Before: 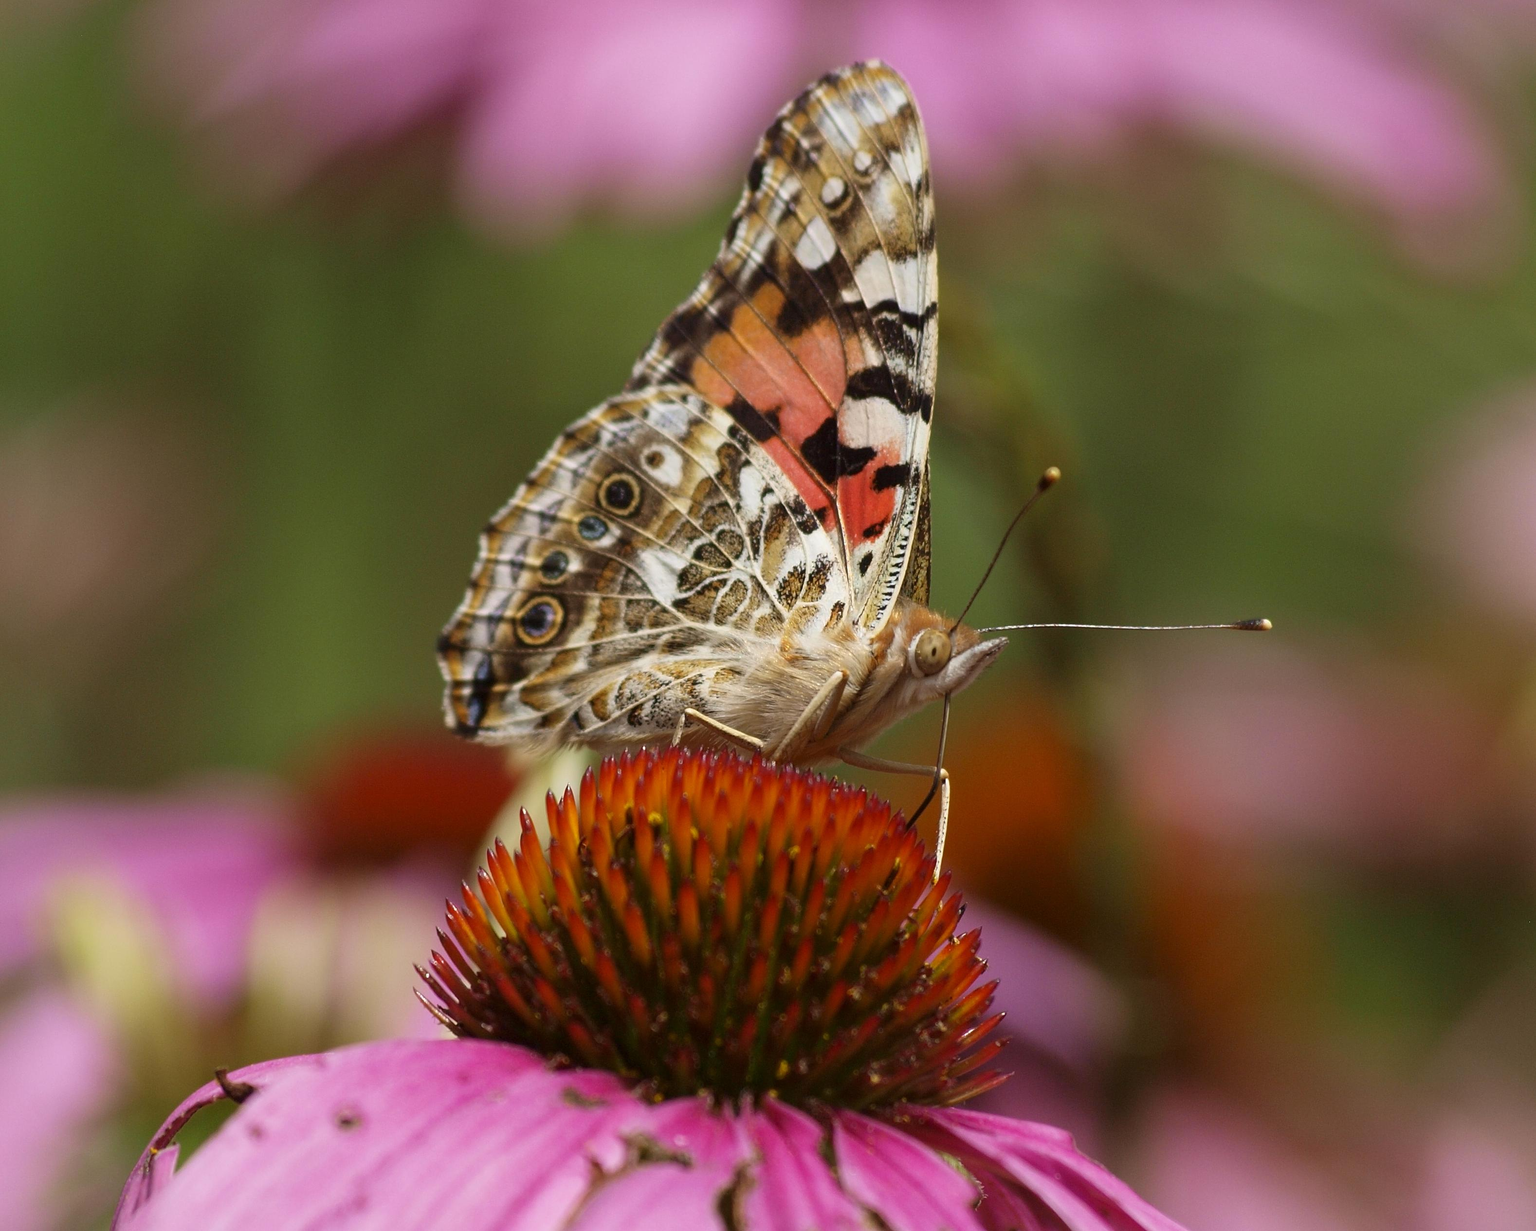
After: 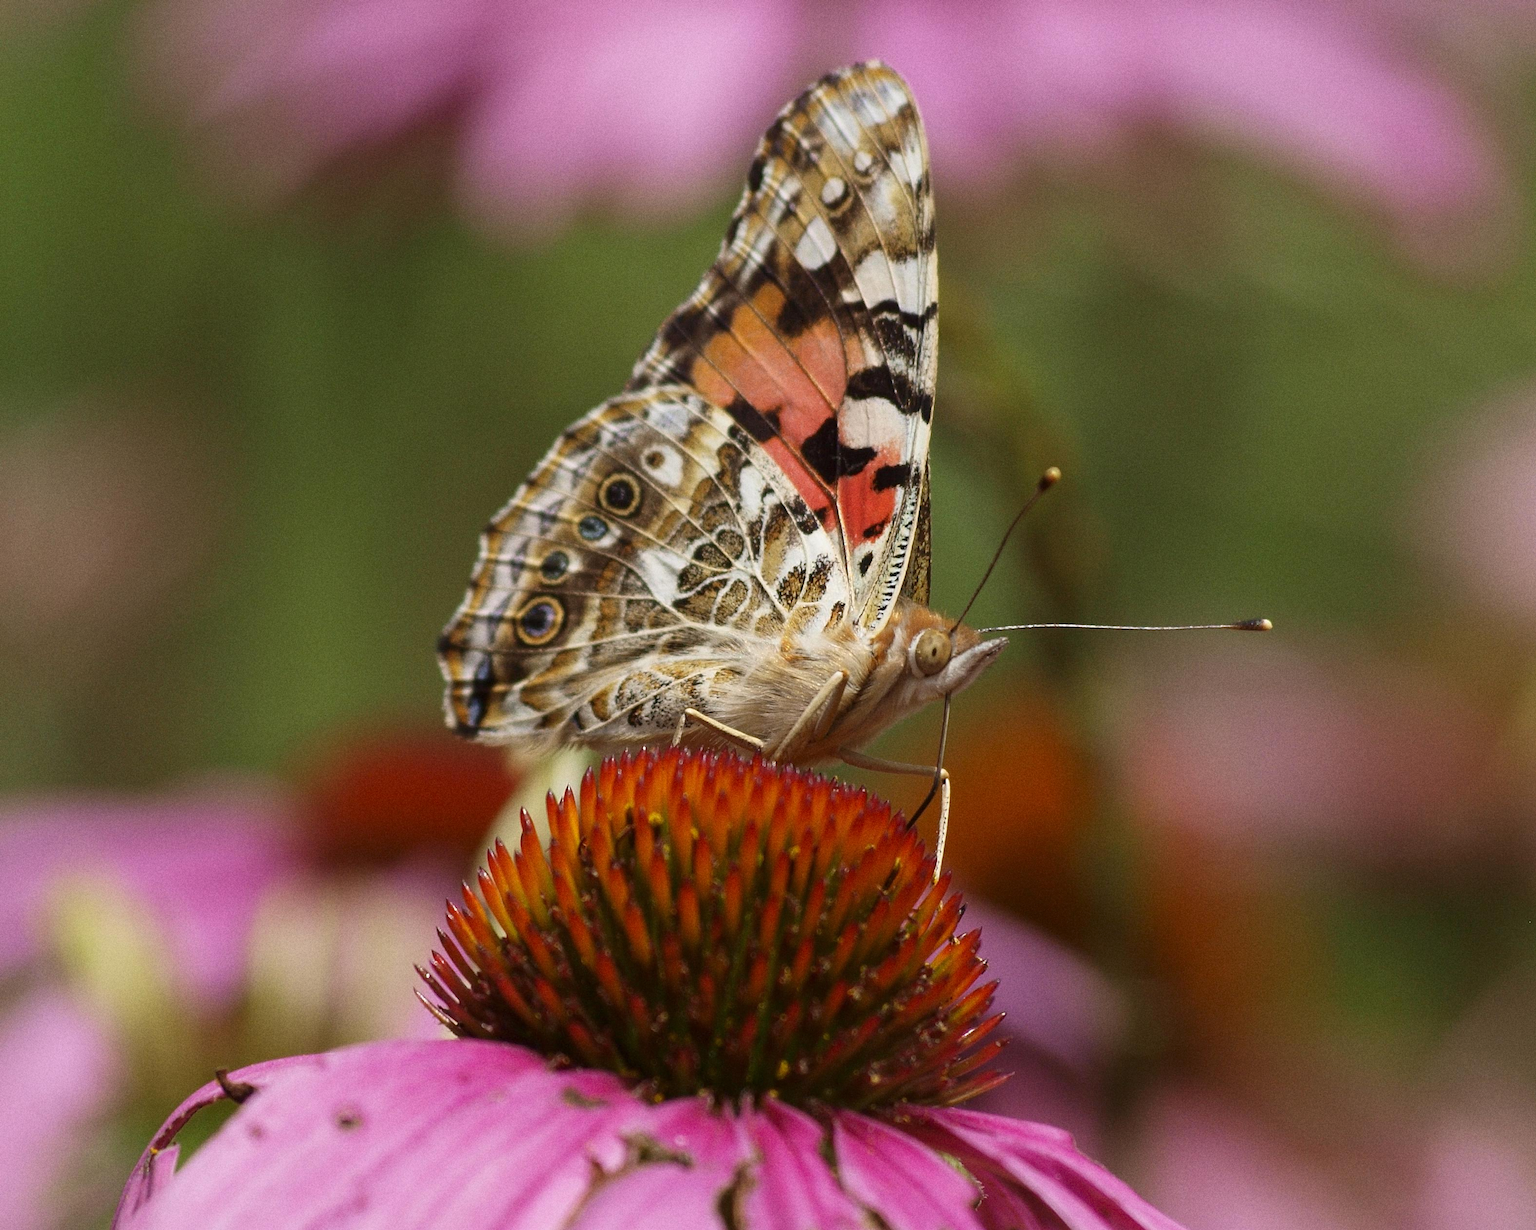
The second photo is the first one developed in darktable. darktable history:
grain: coarseness 3.21 ISO
contrast equalizer: y [[0.5 ×6], [0.5 ×6], [0.5, 0.5, 0.501, 0.545, 0.707, 0.863], [0 ×6], [0 ×6]]
